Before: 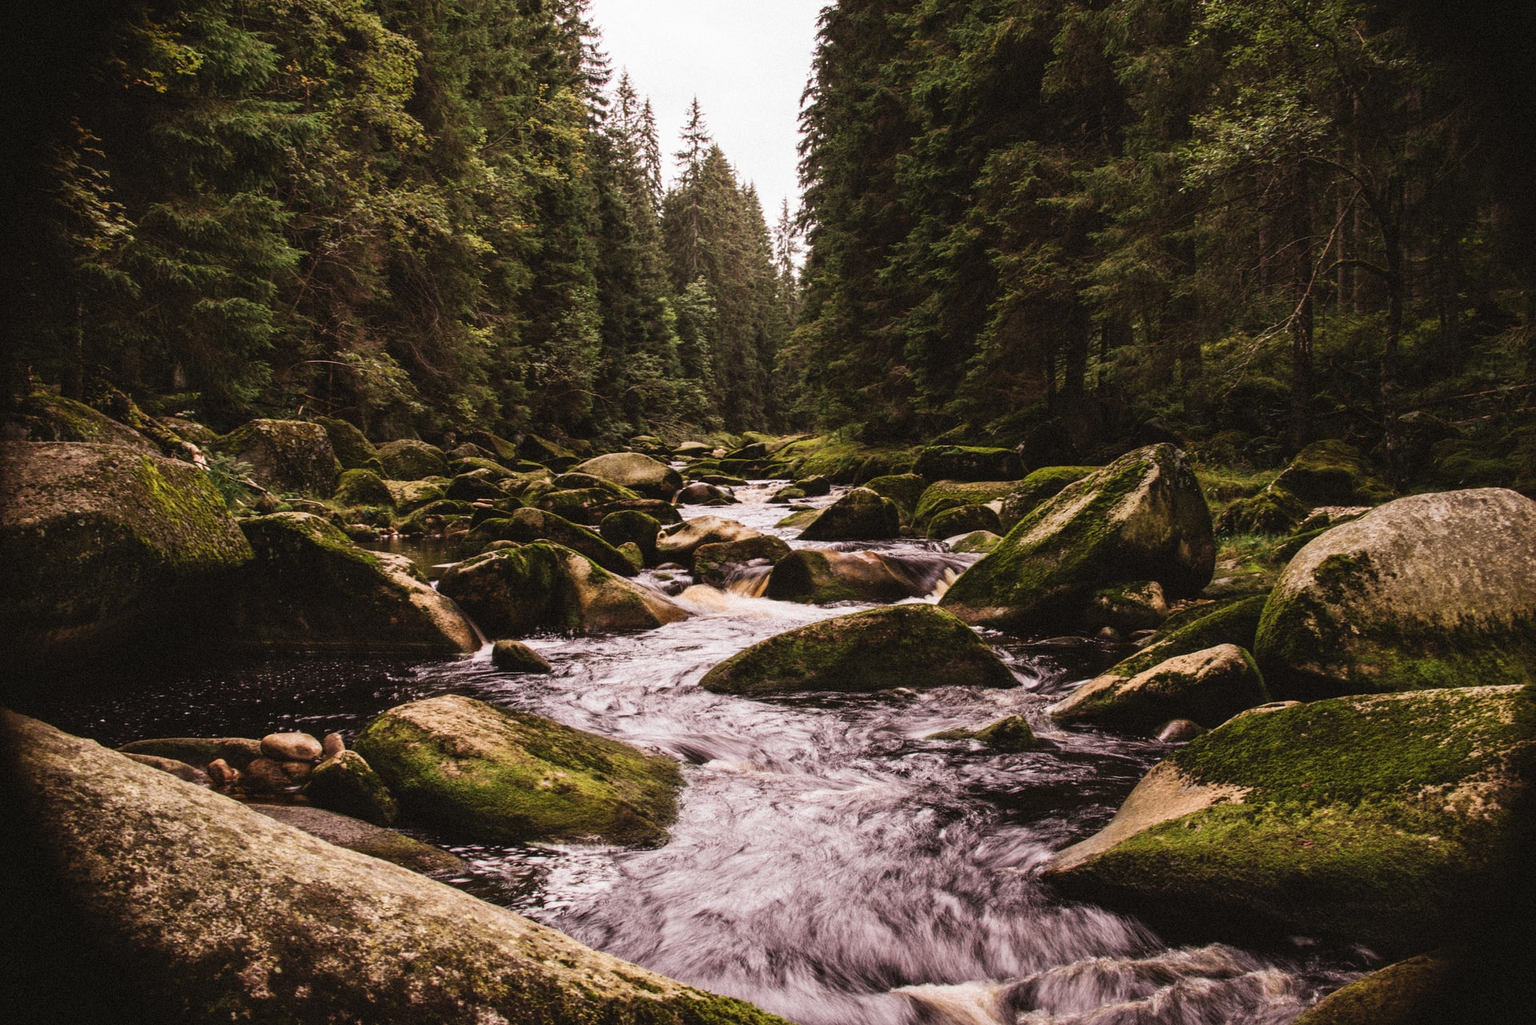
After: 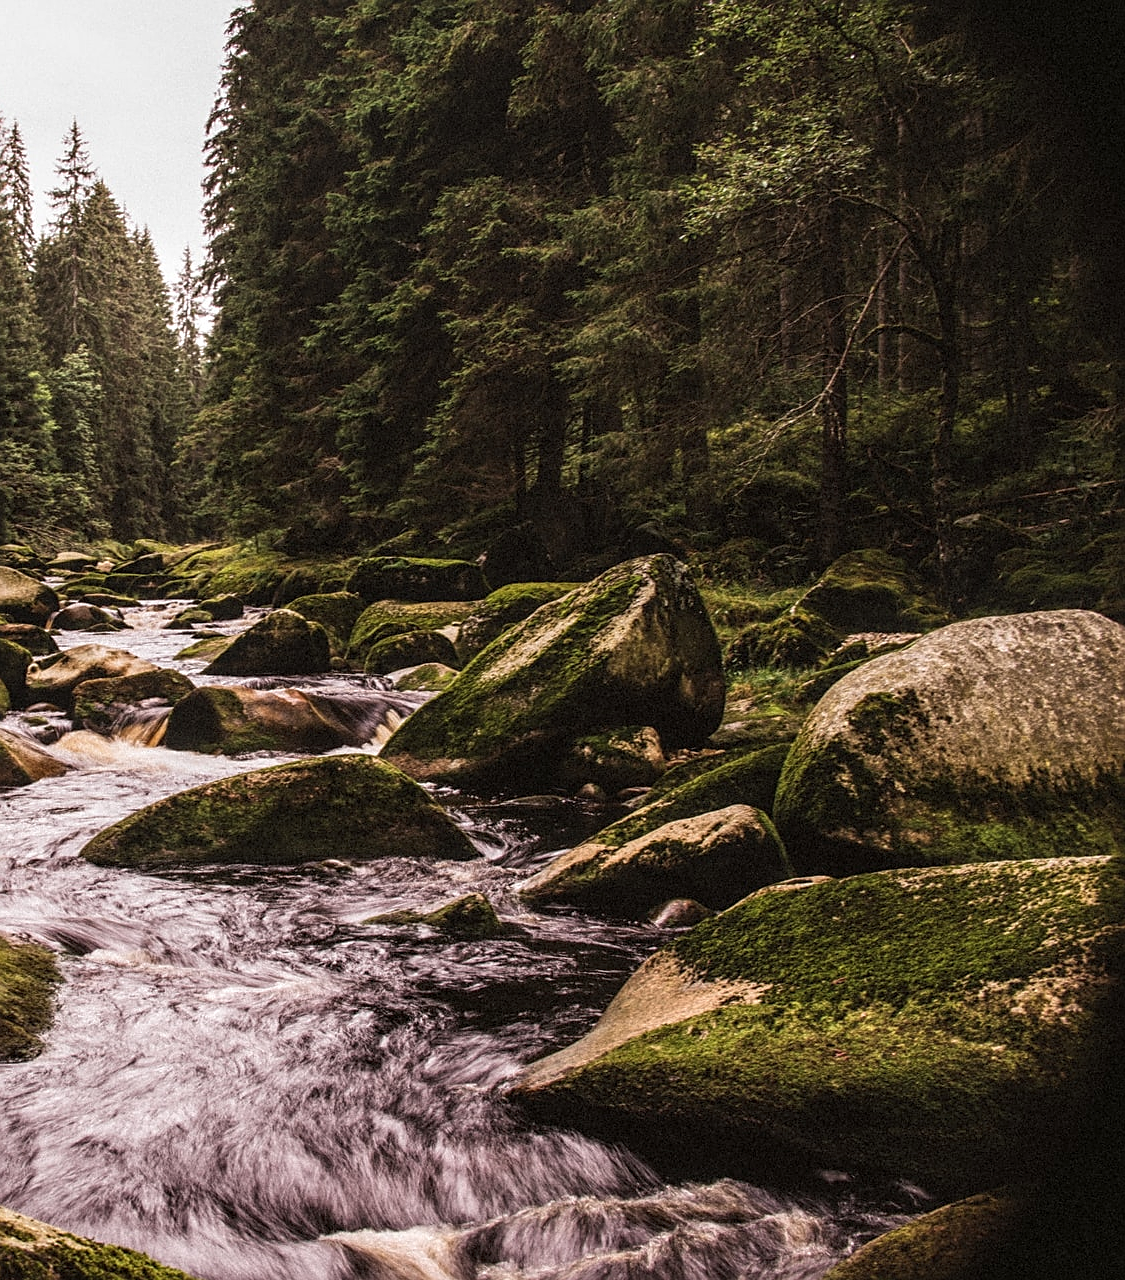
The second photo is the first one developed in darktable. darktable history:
sharpen: on, module defaults
local contrast: detail 130%
crop: left 41.402%
